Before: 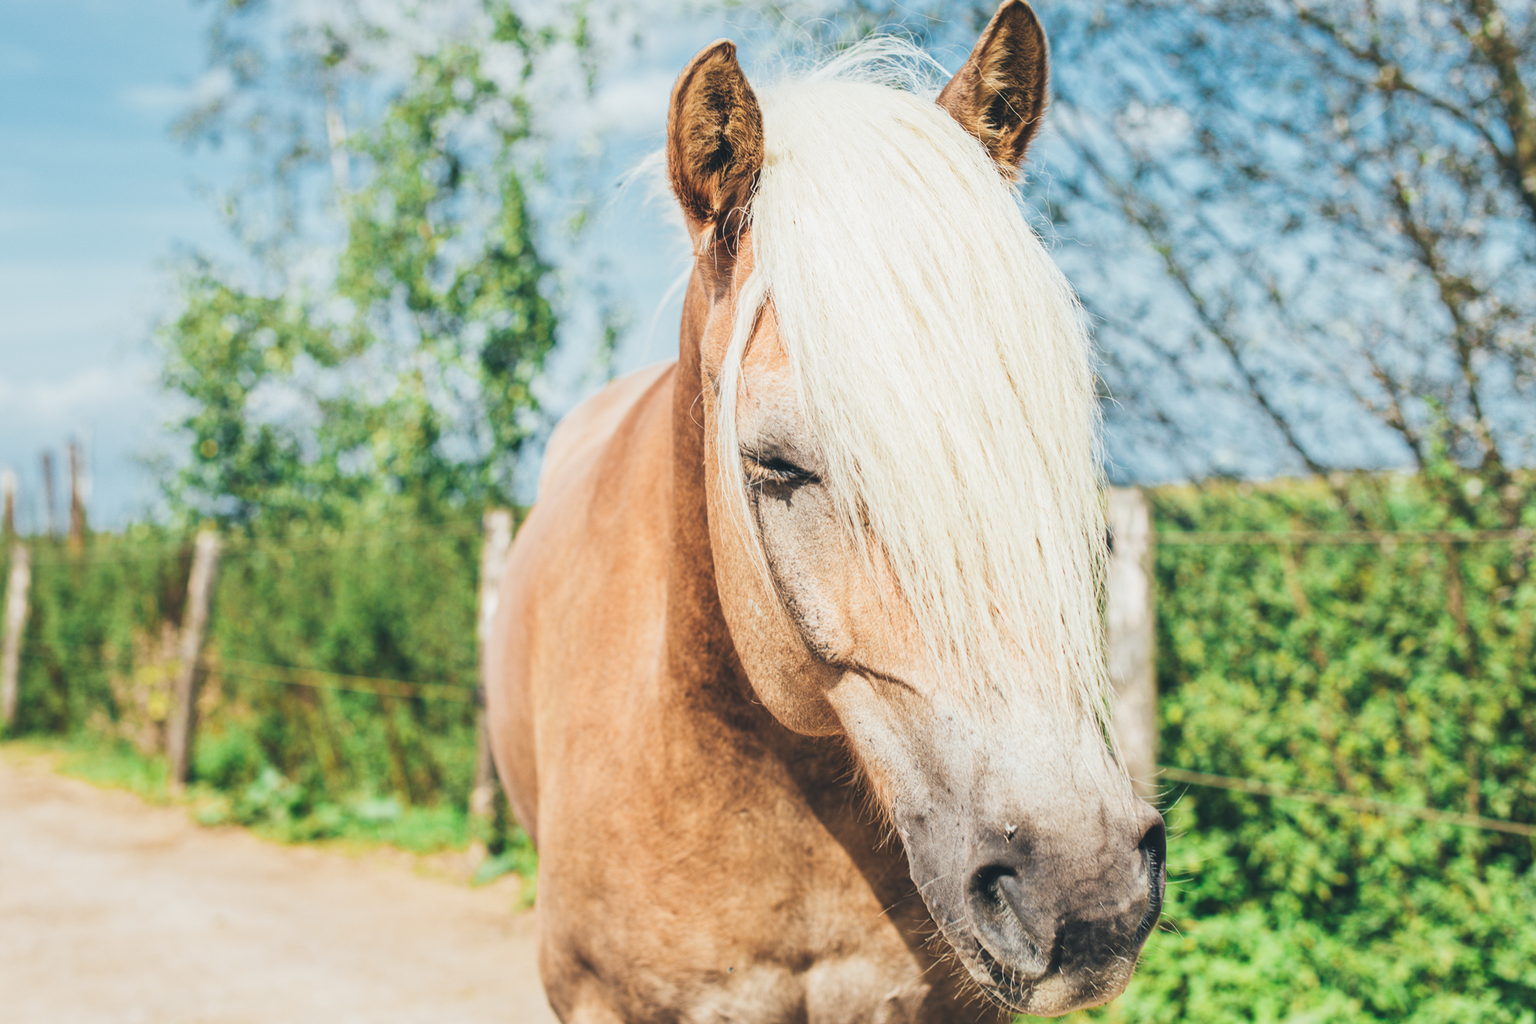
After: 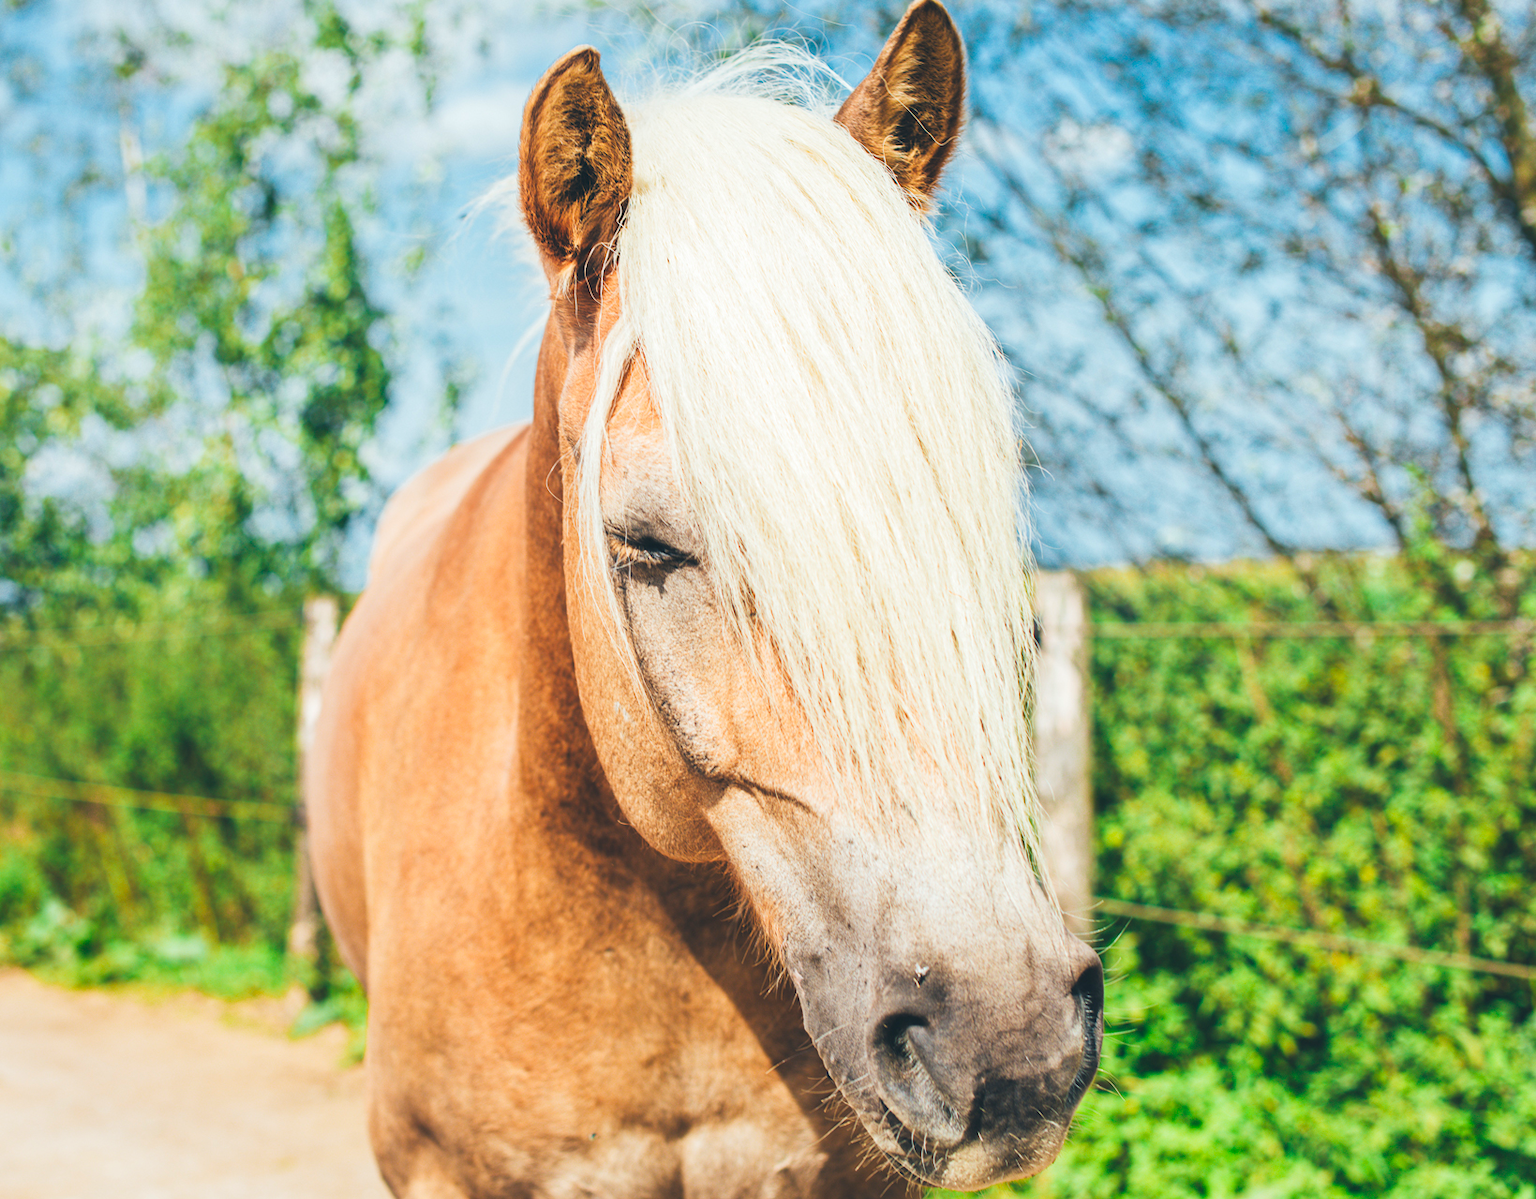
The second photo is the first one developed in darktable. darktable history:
color correction: saturation 1.32
exposure: exposure 0.128 EV, compensate highlight preservation false
crop and rotate: left 14.584%
